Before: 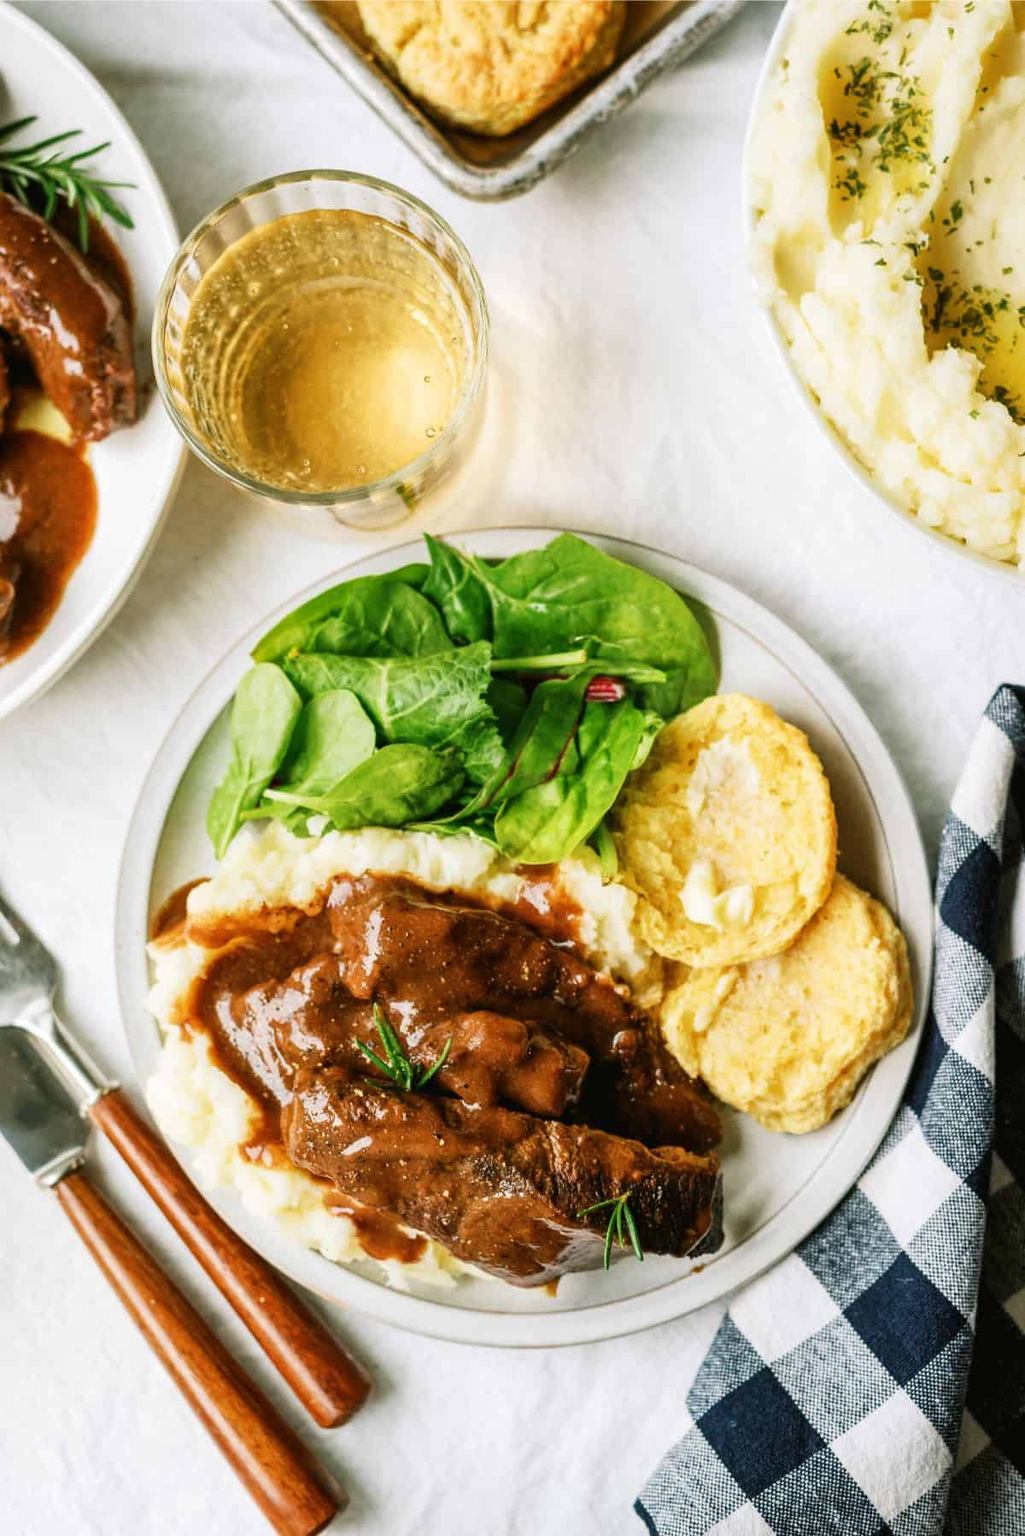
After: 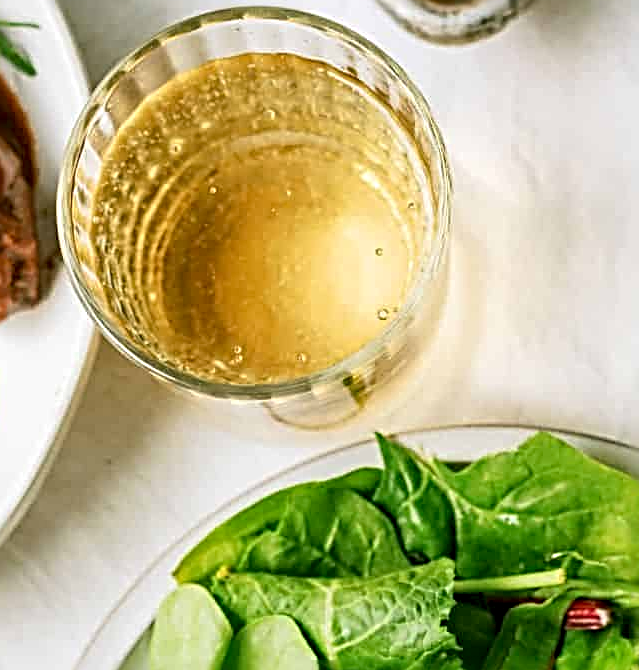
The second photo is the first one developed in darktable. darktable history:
crop: left 10.116%, top 10.692%, right 36.623%, bottom 52.031%
sharpen: radius 3.679, amount 0.927
exposure: black level correction 0.004, exposure 0.017 EV, compensate highlight preservation false
